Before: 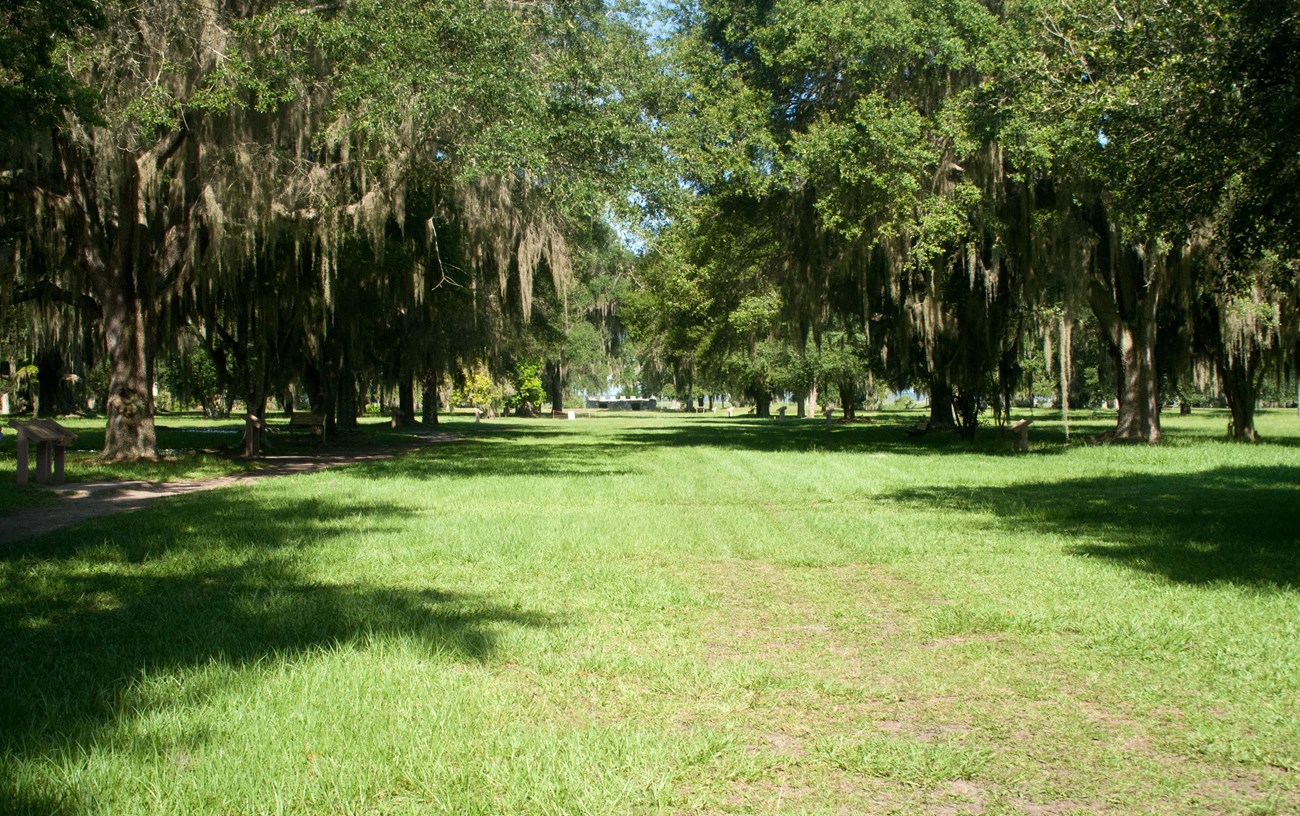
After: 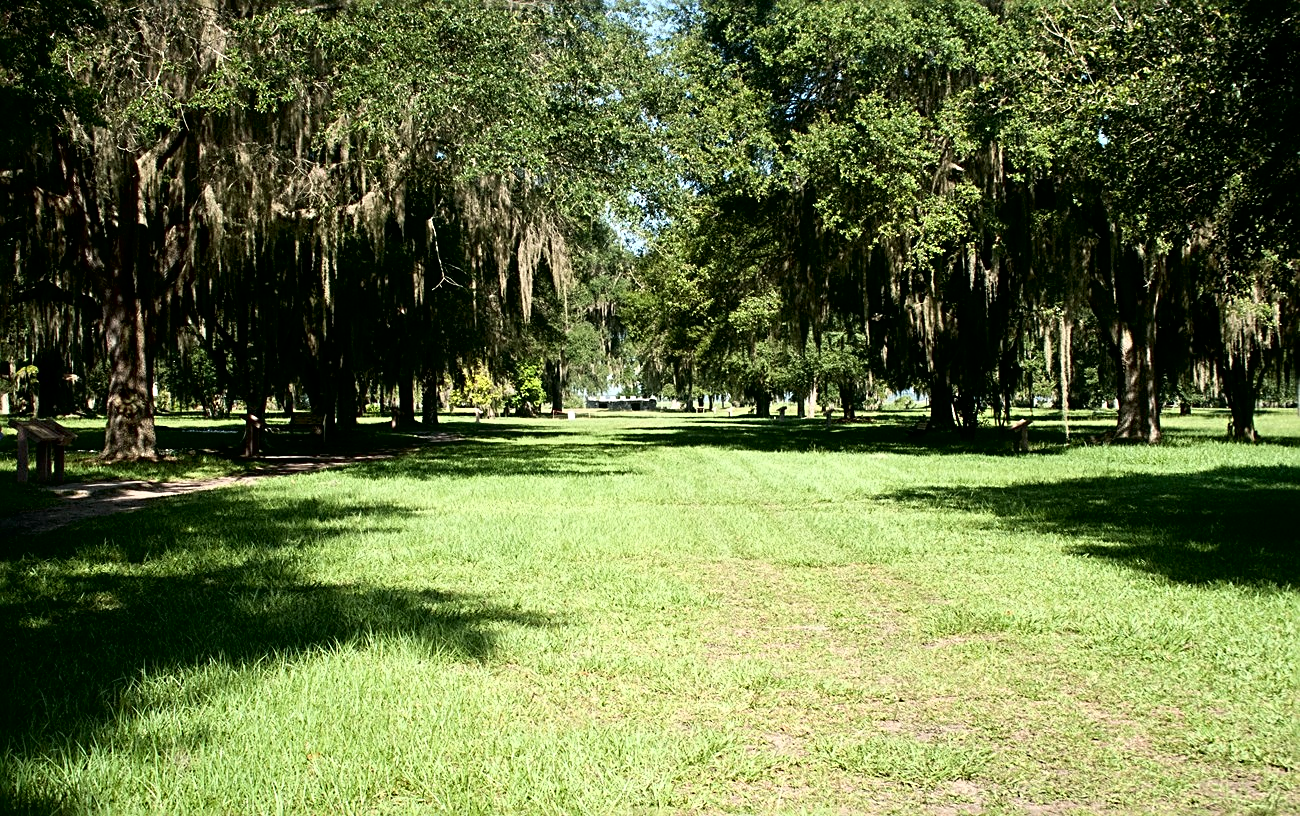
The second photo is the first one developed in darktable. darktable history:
sharpen: radius 2.532, amount 0.619
tone curve: curves: ch0 [(0, 0) (0.003, 0) (0.011, 0.001) (0.025, 0.003) (0.044, 0.004) (0.069, 0.007) (0.1, 0.01) (0.136, 0.033) (0.177, 0.082) (0.224, 0.141) (0.277, 0.208) (0.335, 0.282) (0.399, 0.363) (0.468, 0.451) (0.543, 0.545) (0.623, 0.647) (0.709, 0.756) (0.801, 0.87) (0.898, 0.972) (1, 1)], color space Lab, independent channels
